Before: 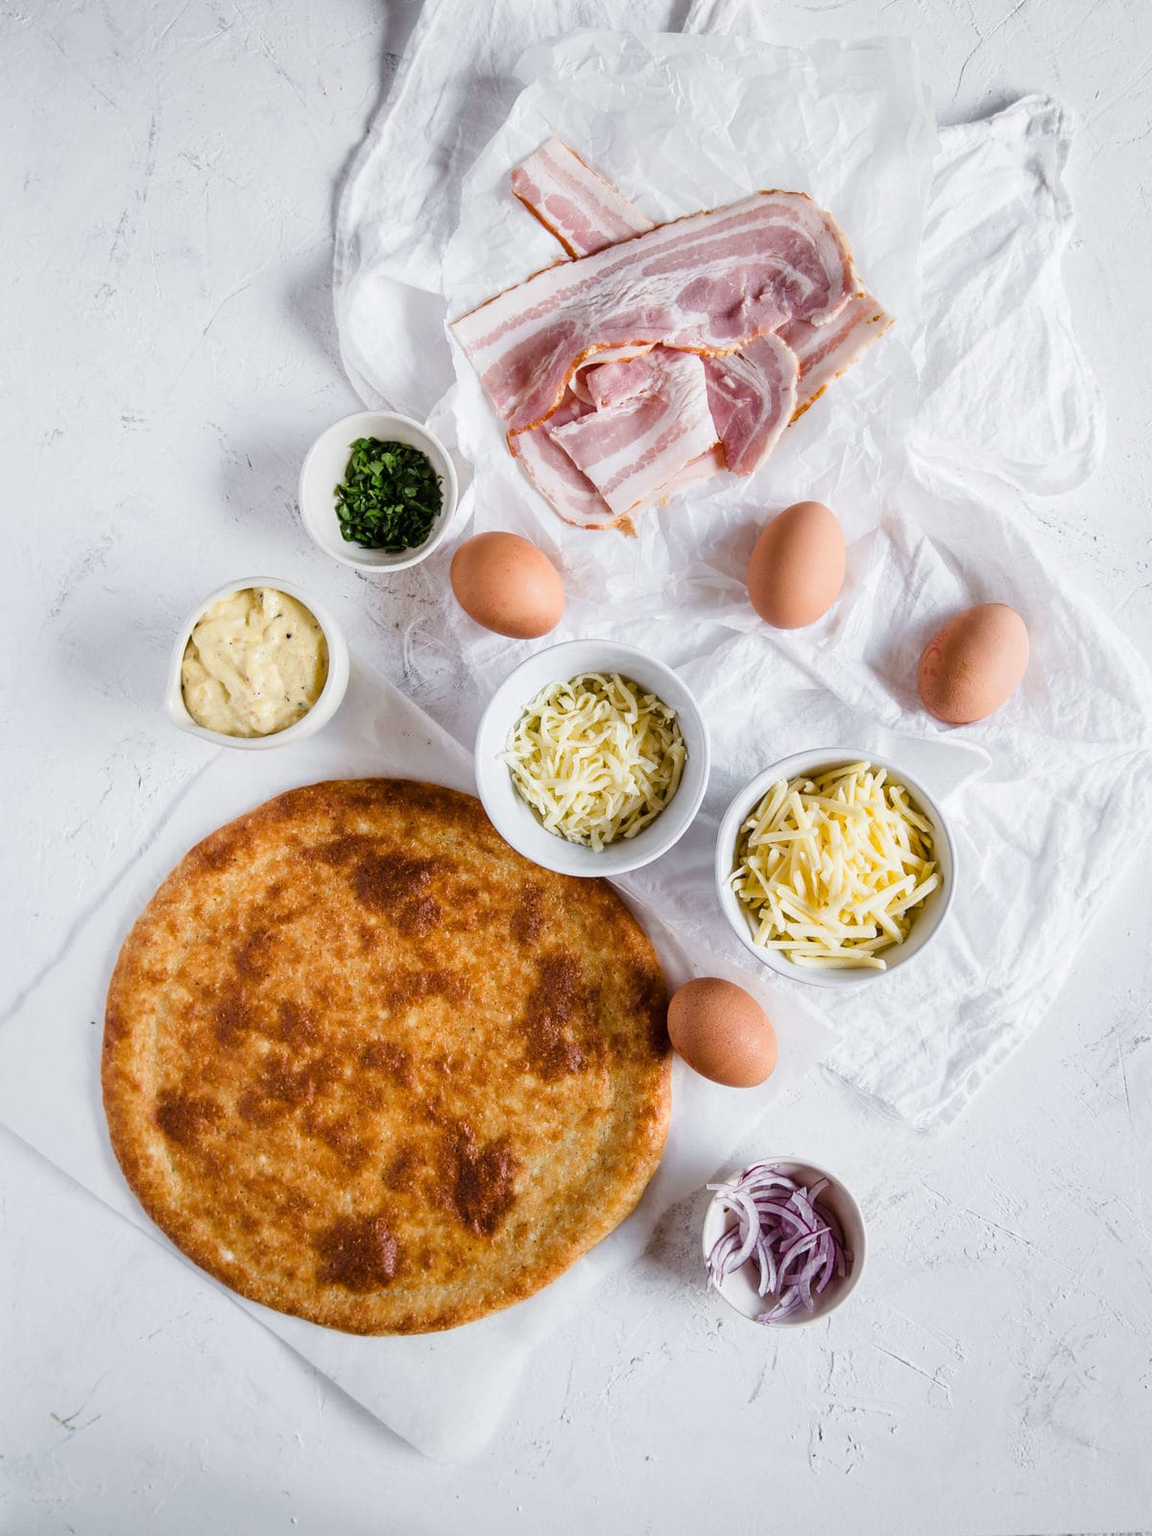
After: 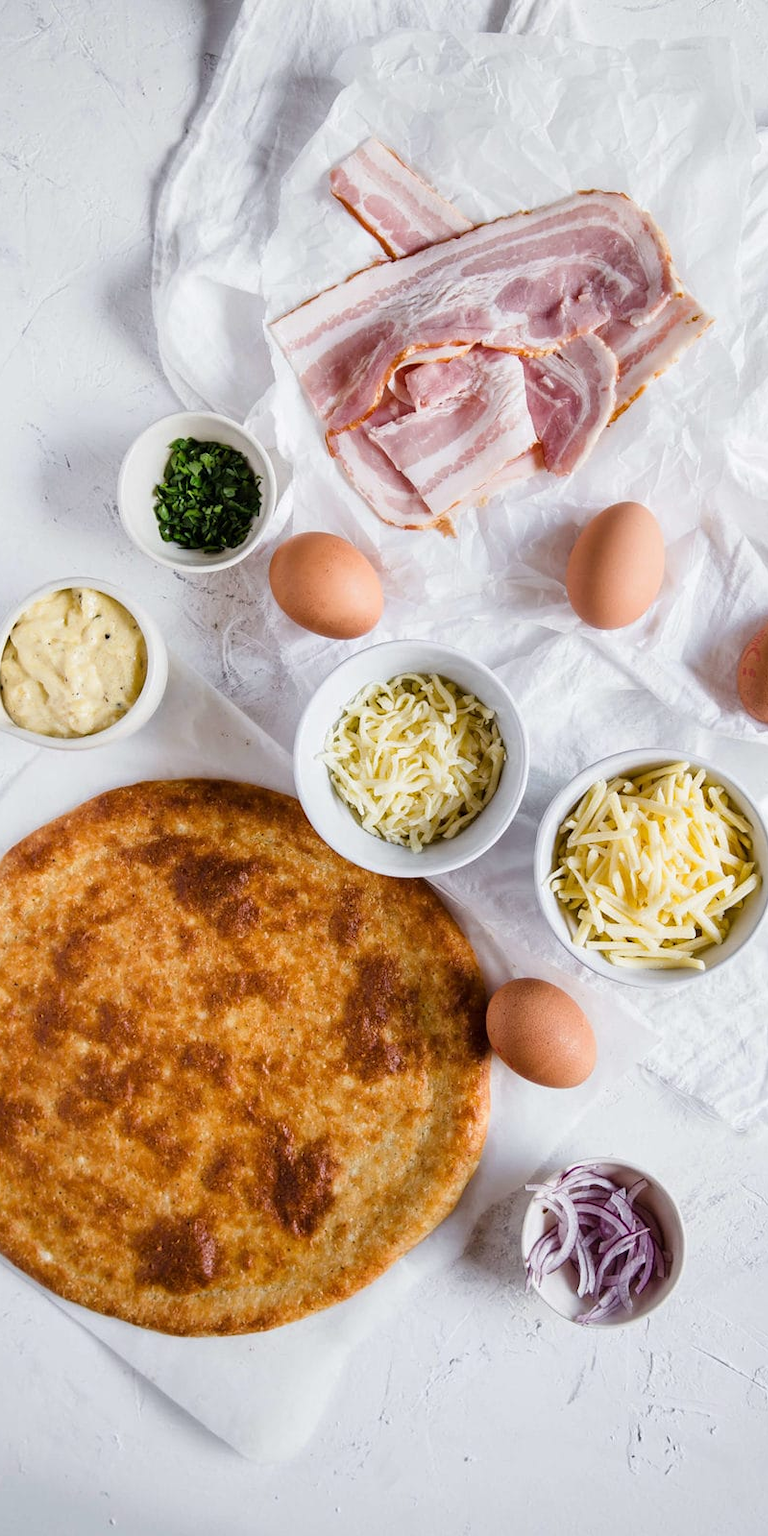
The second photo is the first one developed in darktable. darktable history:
crop and rotate: left 15.754%, right 17.579%
